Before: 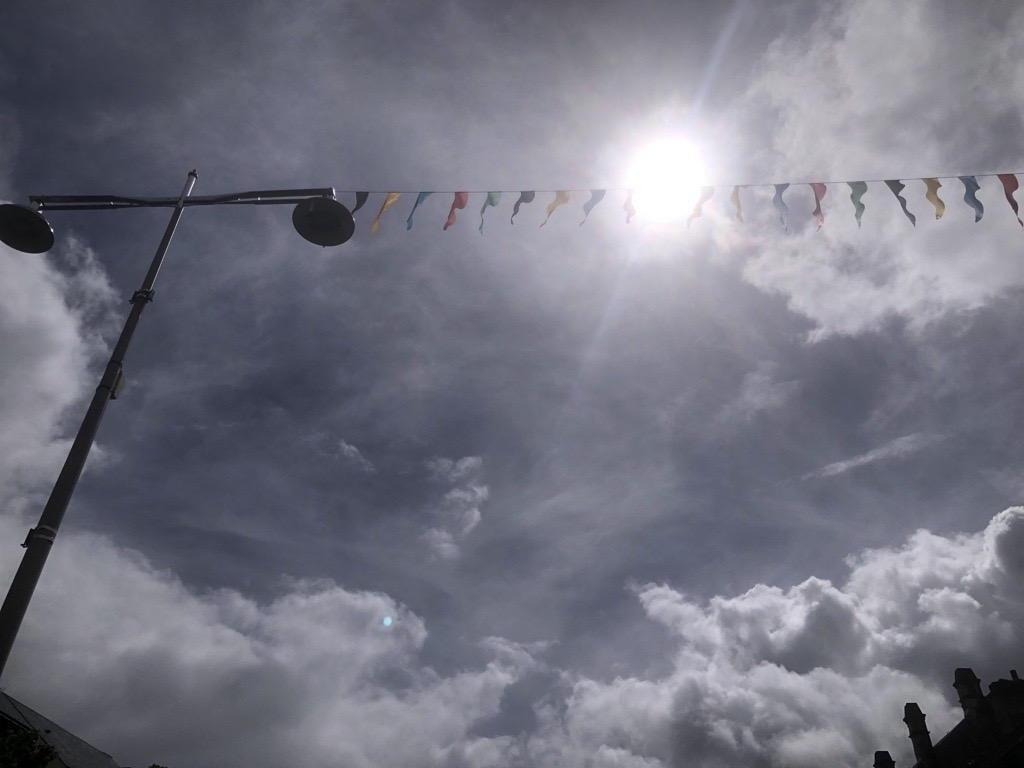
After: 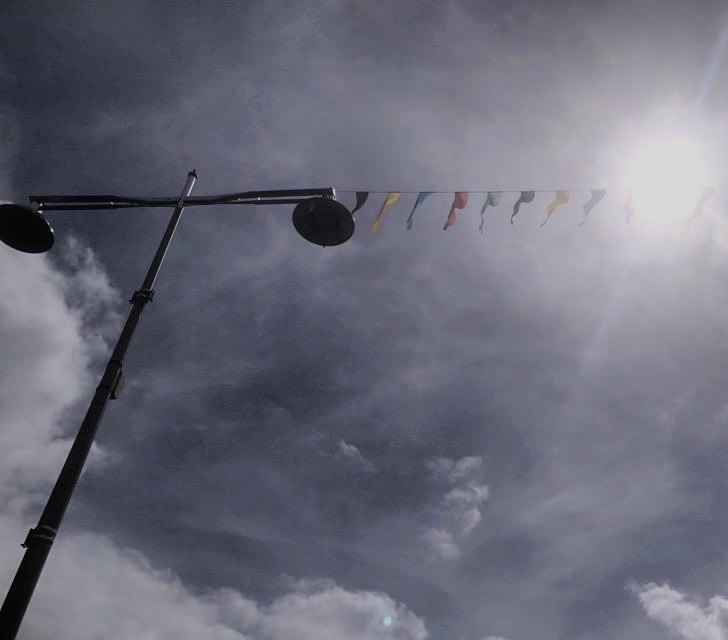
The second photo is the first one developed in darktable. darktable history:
levels: levels [0, 0.492, 0.984]
filmic rgb: black relative exposure -7.65 EV, white relative exposure 4.56 EV, hardness 3.61
crop: right 28.885%, bottom 16.626%
